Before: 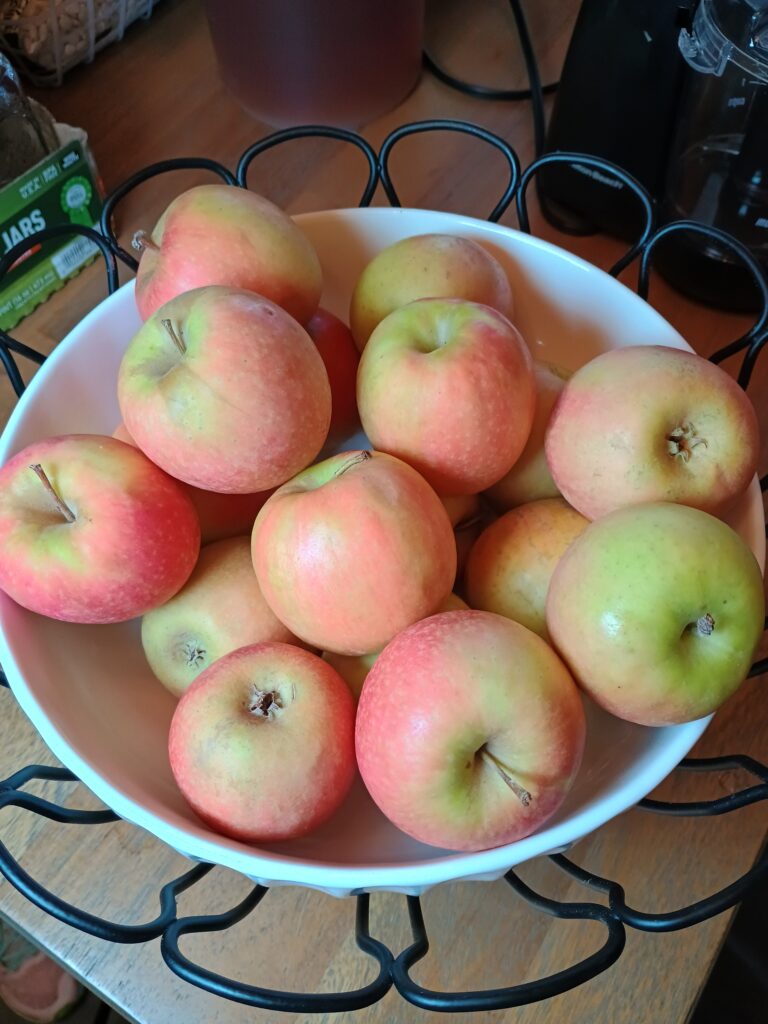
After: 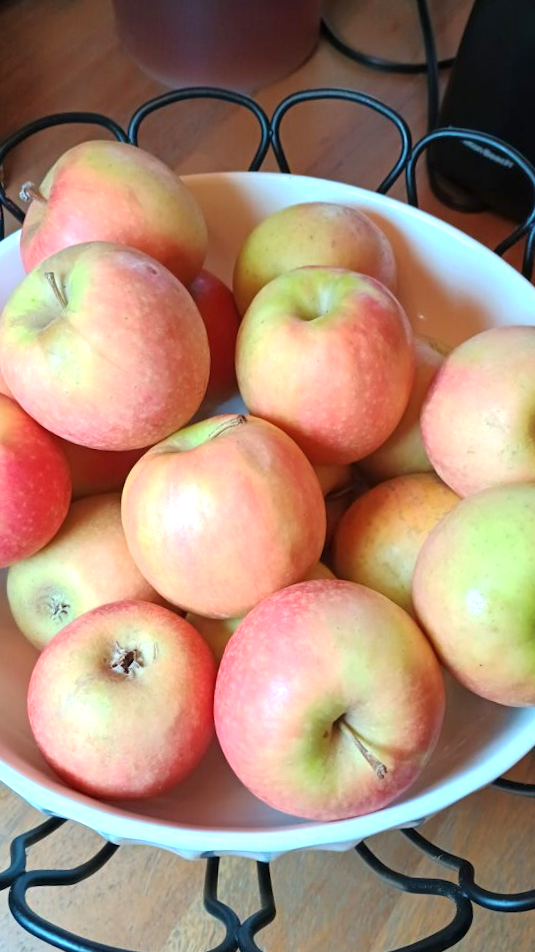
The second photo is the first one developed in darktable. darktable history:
exposure: exposure 0.636 EV, compensate highlight preservation false
crop and rotate: angle -3.27°, left 14.277%, top 0.028%, right 10.766%, bottom 0.028%
